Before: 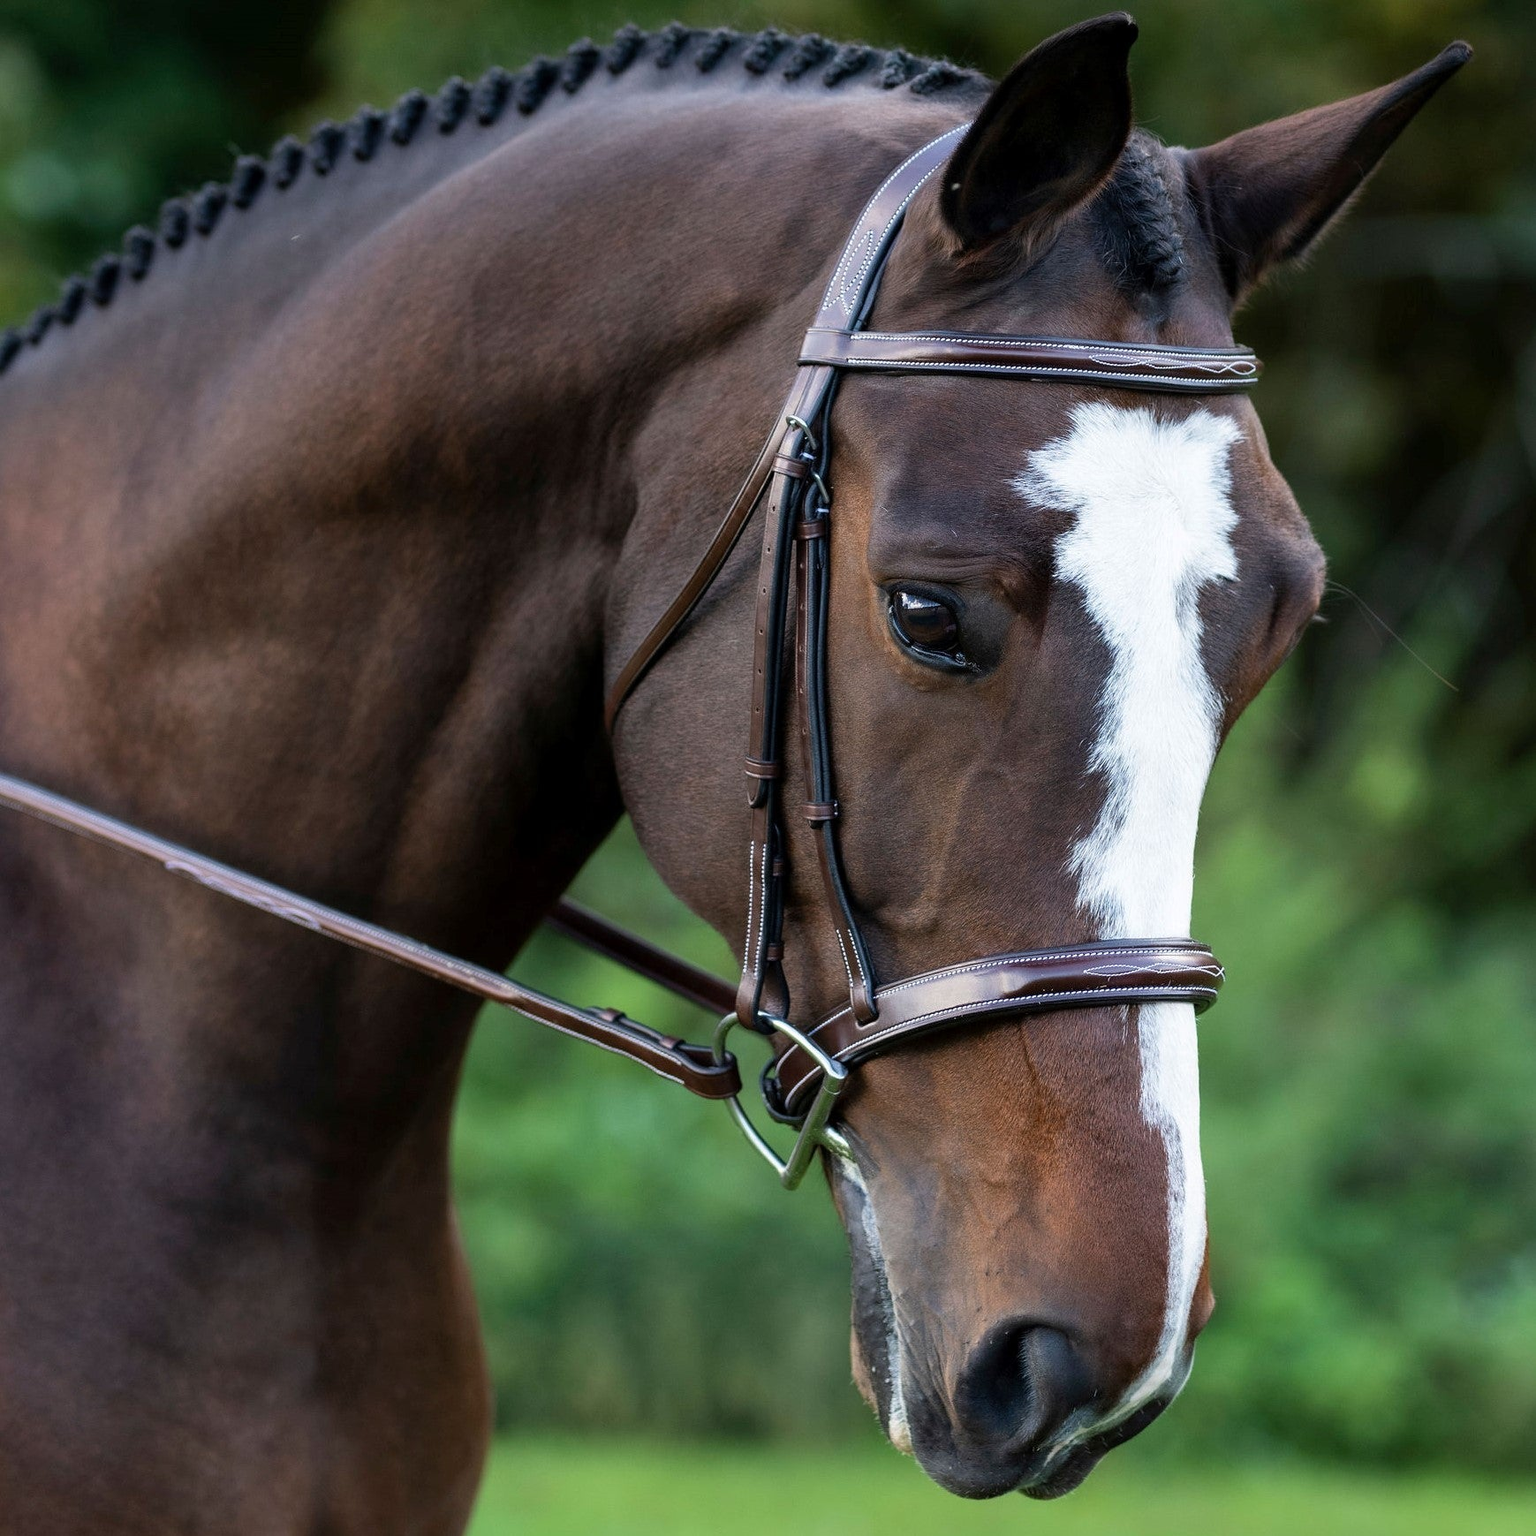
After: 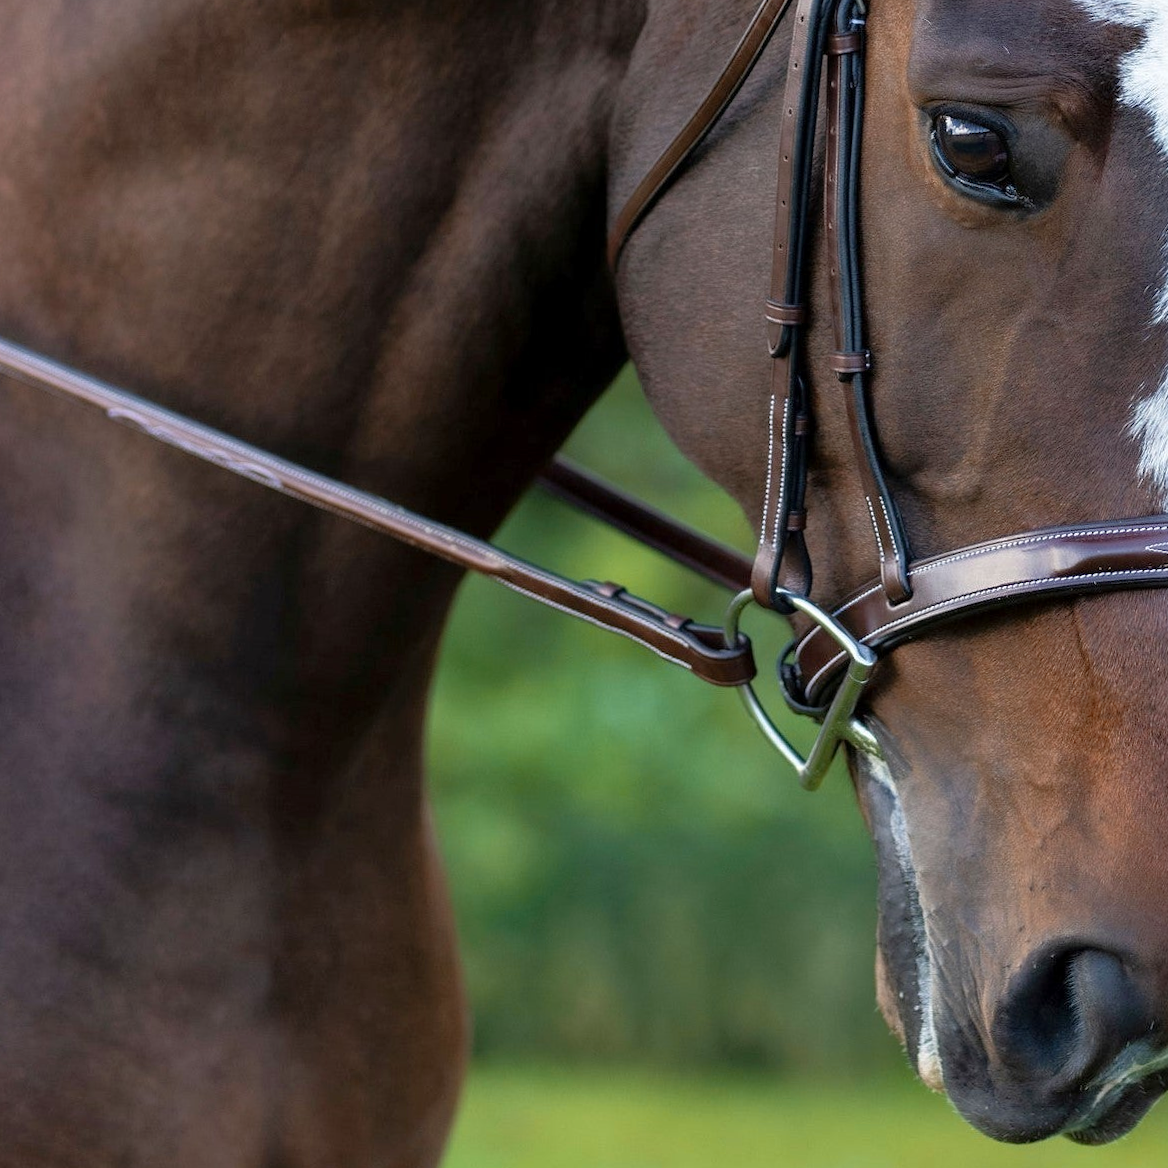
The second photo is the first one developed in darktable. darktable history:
crop and rotate: angle -0.82°, left 3.85%, top 31.828%, right 27.992%
color zones: curves: ch2 [(0, 0.5) (0.143, 0.5) (0.286, 0.416) (0.429, 0.5) (0.571, 0.5) (0.714, 0.5) (0.857, 0.5) (1, 0.5)]
rgb curve: curves: ch0 [(0, 0) (0.053, 0.068) (0.122, 0.128) (1, 1)]
